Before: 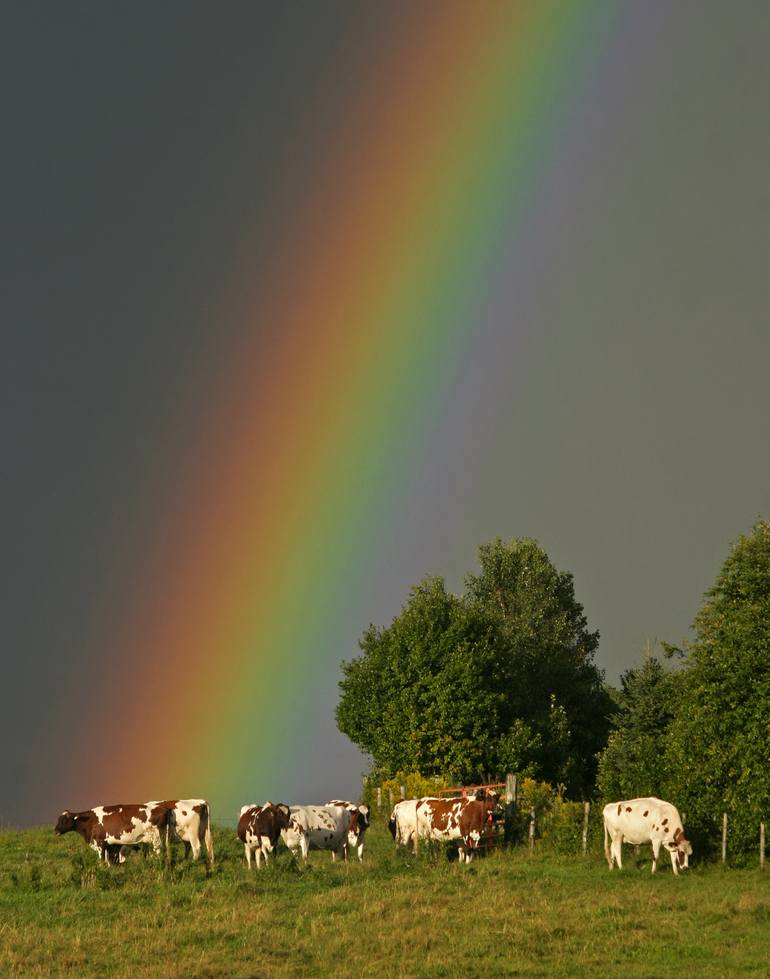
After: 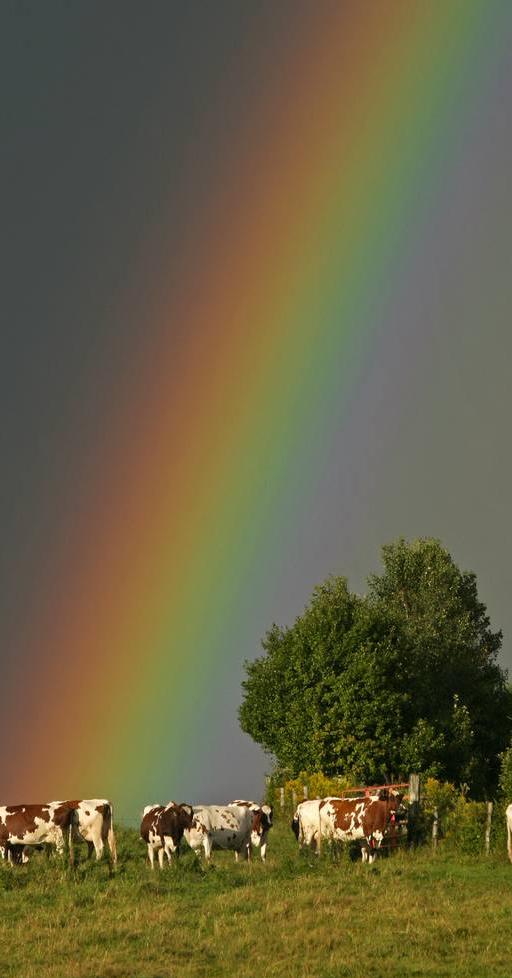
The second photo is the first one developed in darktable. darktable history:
crop and rotate: left 12.632%, right 20.769%
